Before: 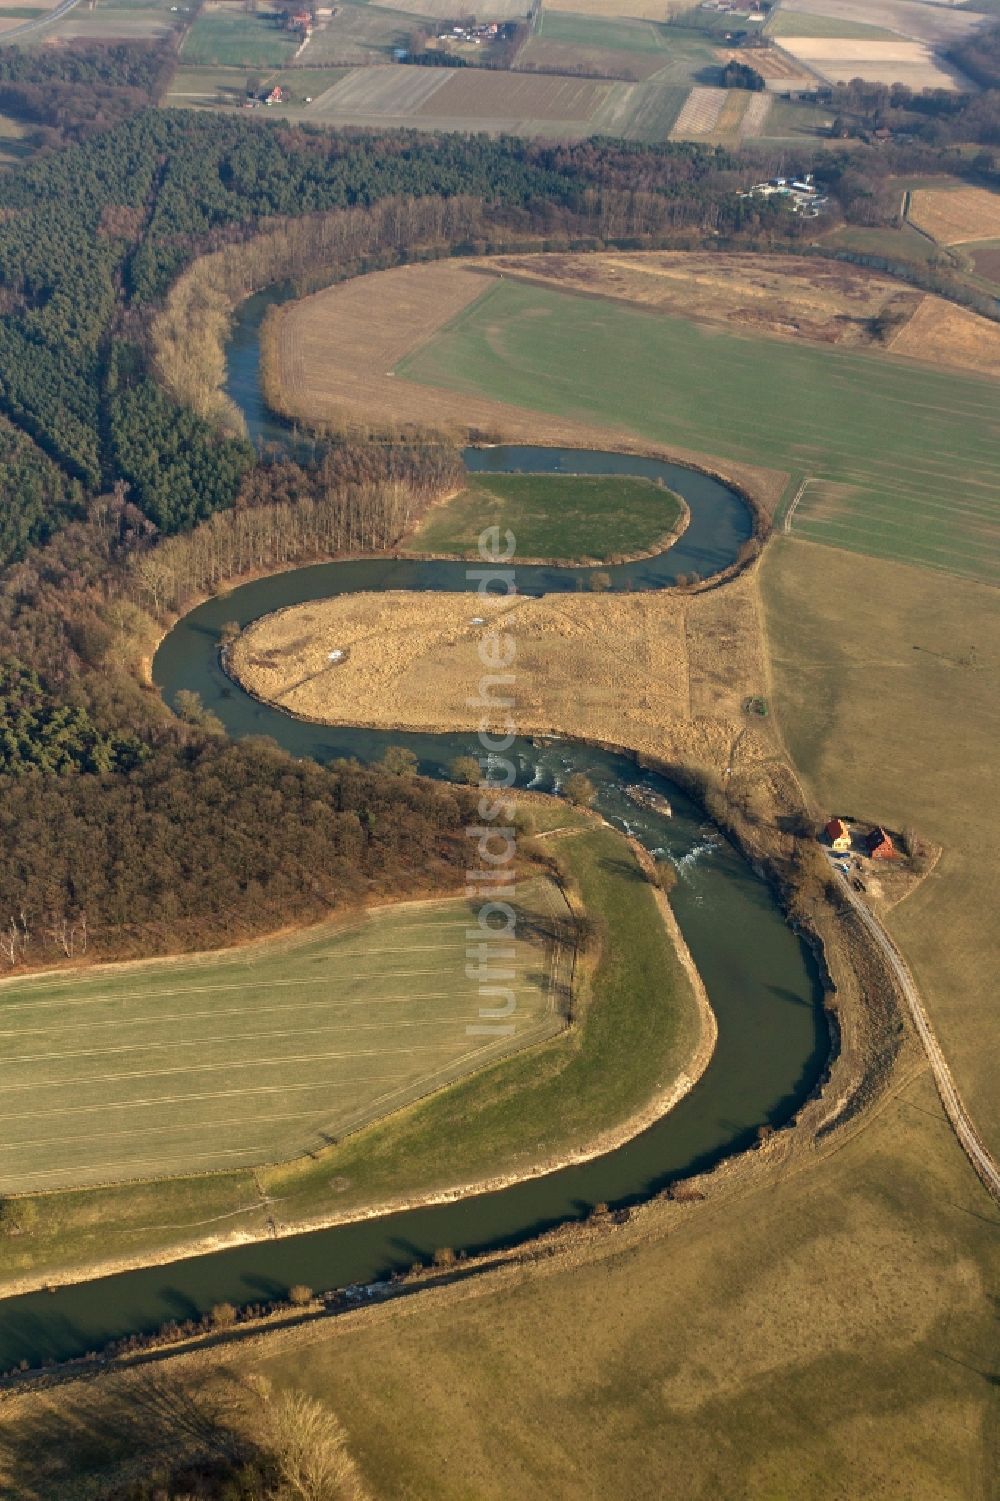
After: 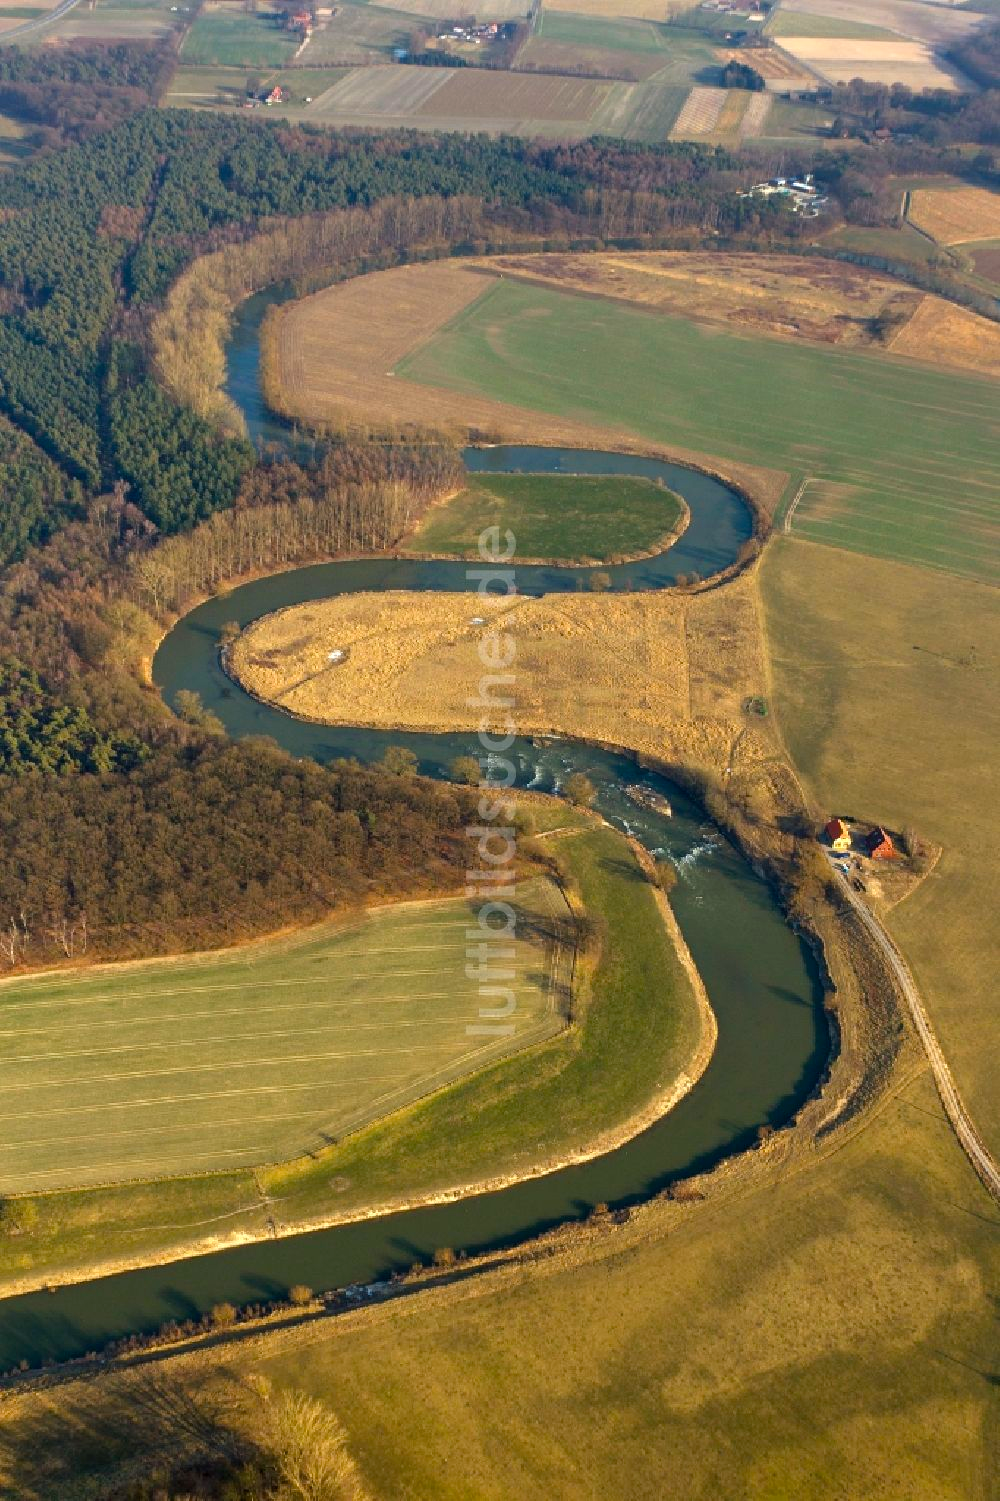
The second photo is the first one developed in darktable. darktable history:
exposure: exposure 0.196 EV, compensate highlight preservation false
color balance rgb: perceptual saturation grading › global saturation 18.252%, global vibrance 20%
